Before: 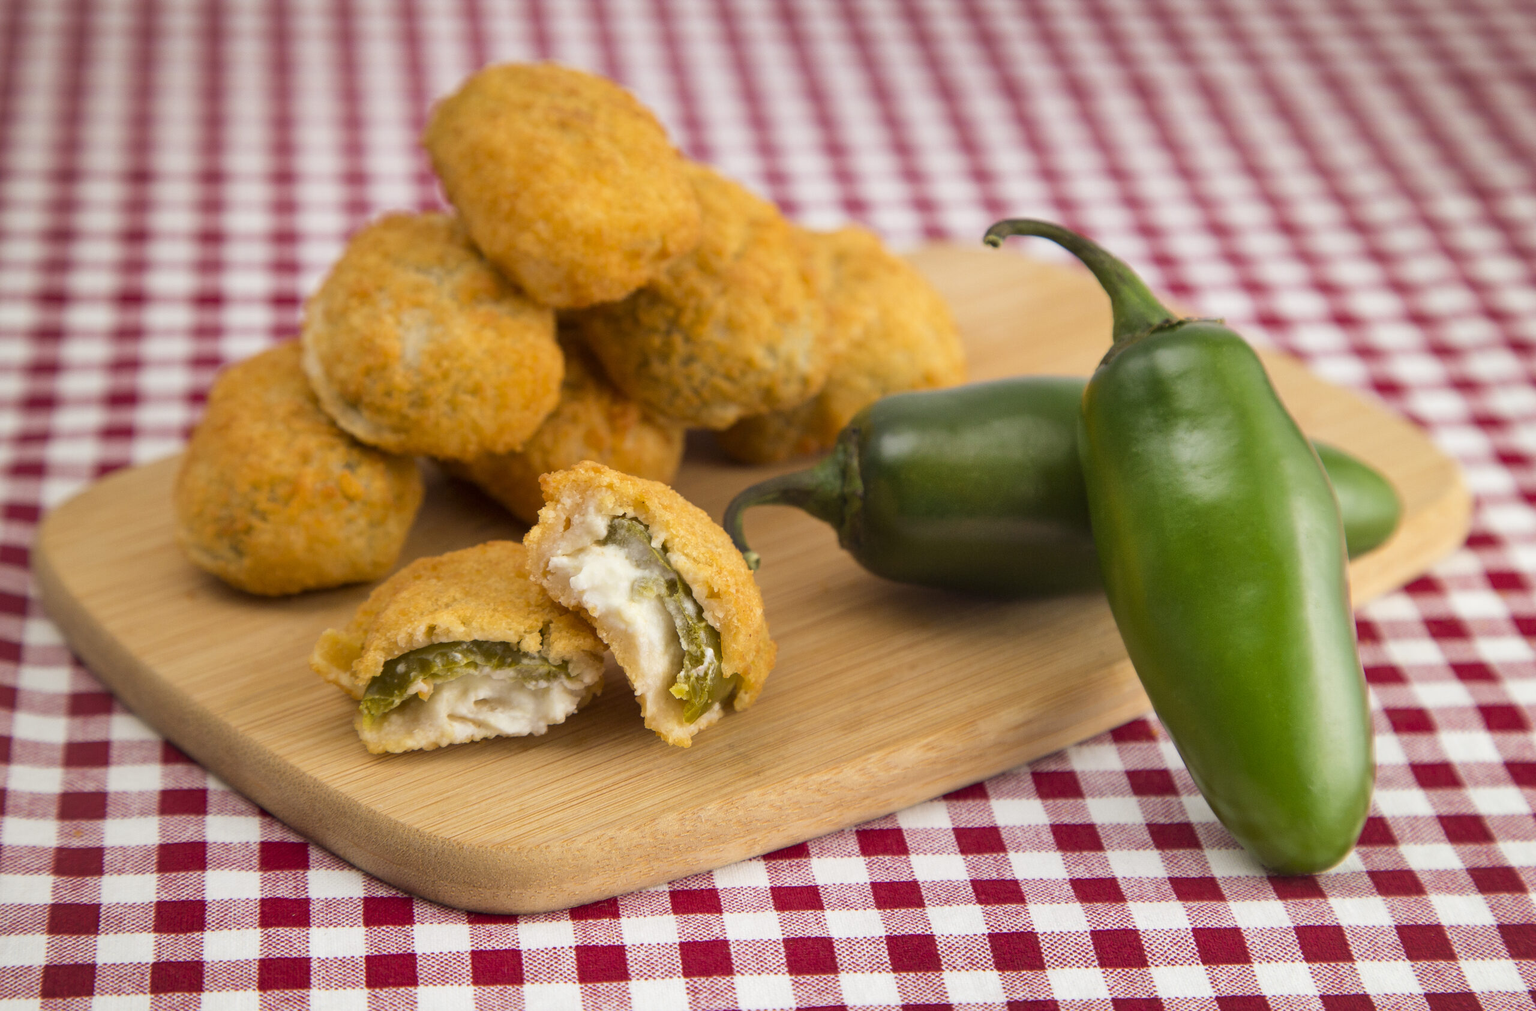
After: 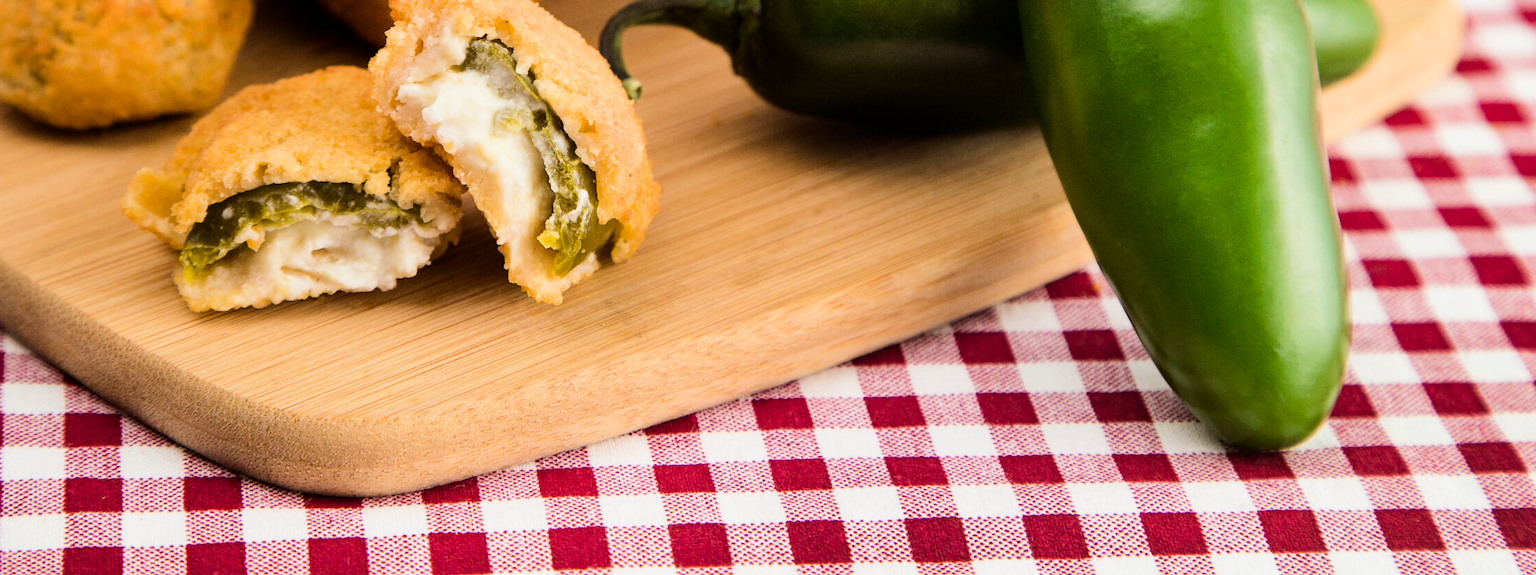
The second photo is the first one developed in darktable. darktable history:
tone equalizer: -8 EV -1.11 EV, -7 EV -0.99 EV, -6 EV -0.892 EV, -5 EV -0.554 EV, -3 EV 0.591 EV, -2 EV 0.865 EV, -1 EV 0.99 EV, +0 EV 1.06 EV, edges refinement/feathering 500, mask exposure compensation -1.57 EV, preserve details no
crop and rotate: left 13.32%, top 47.863%, bottom 2.76%
haze removal: compatibility mode true, adaptive false
filmic rgb: black relative exposure -8.02 EV, white relative exposure 4 EV, hardness 4.19, contrast 0.993
